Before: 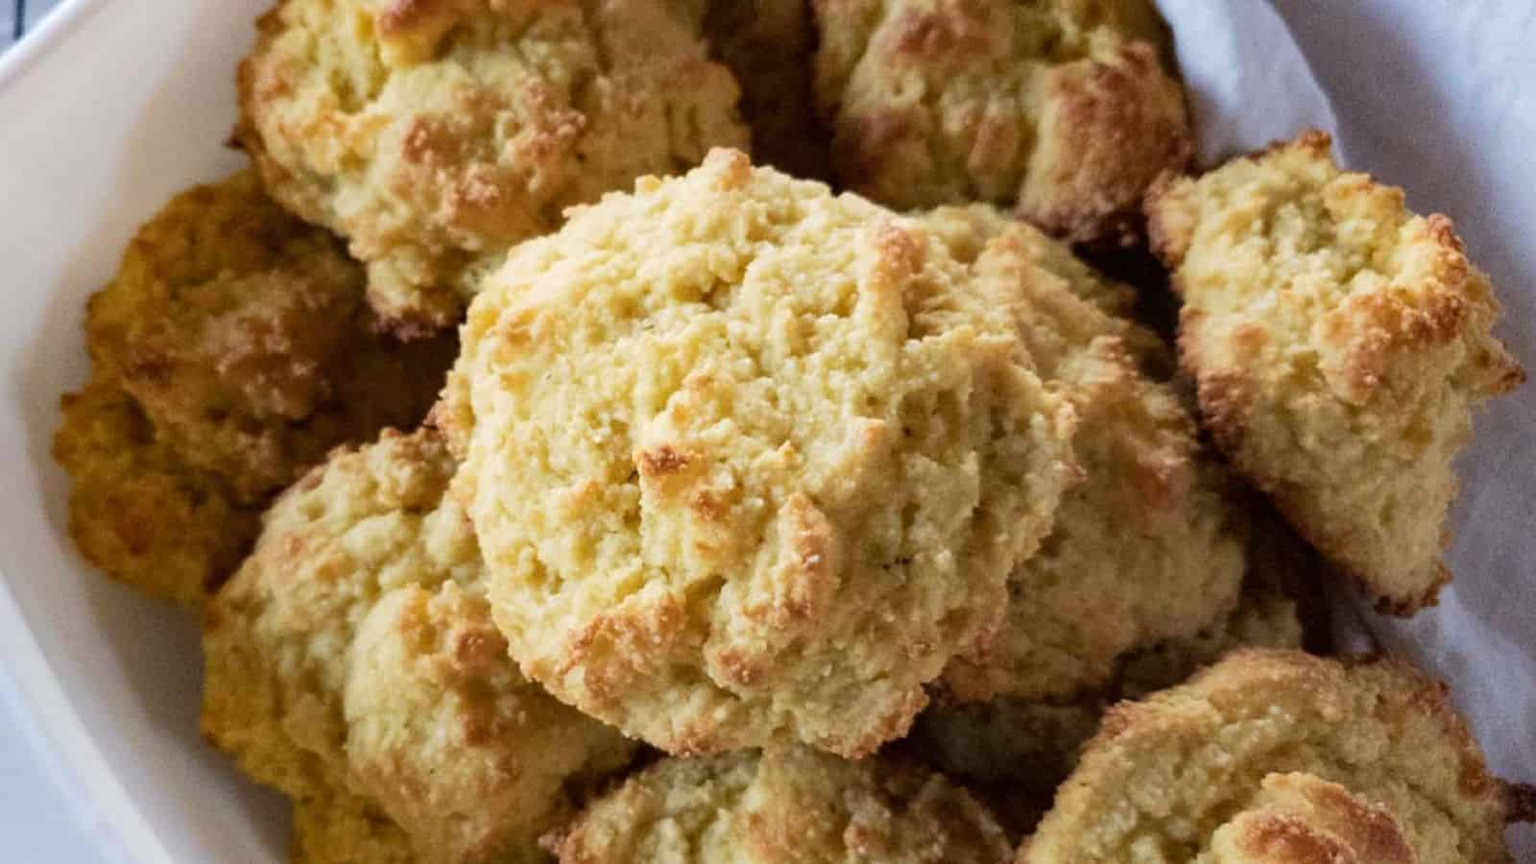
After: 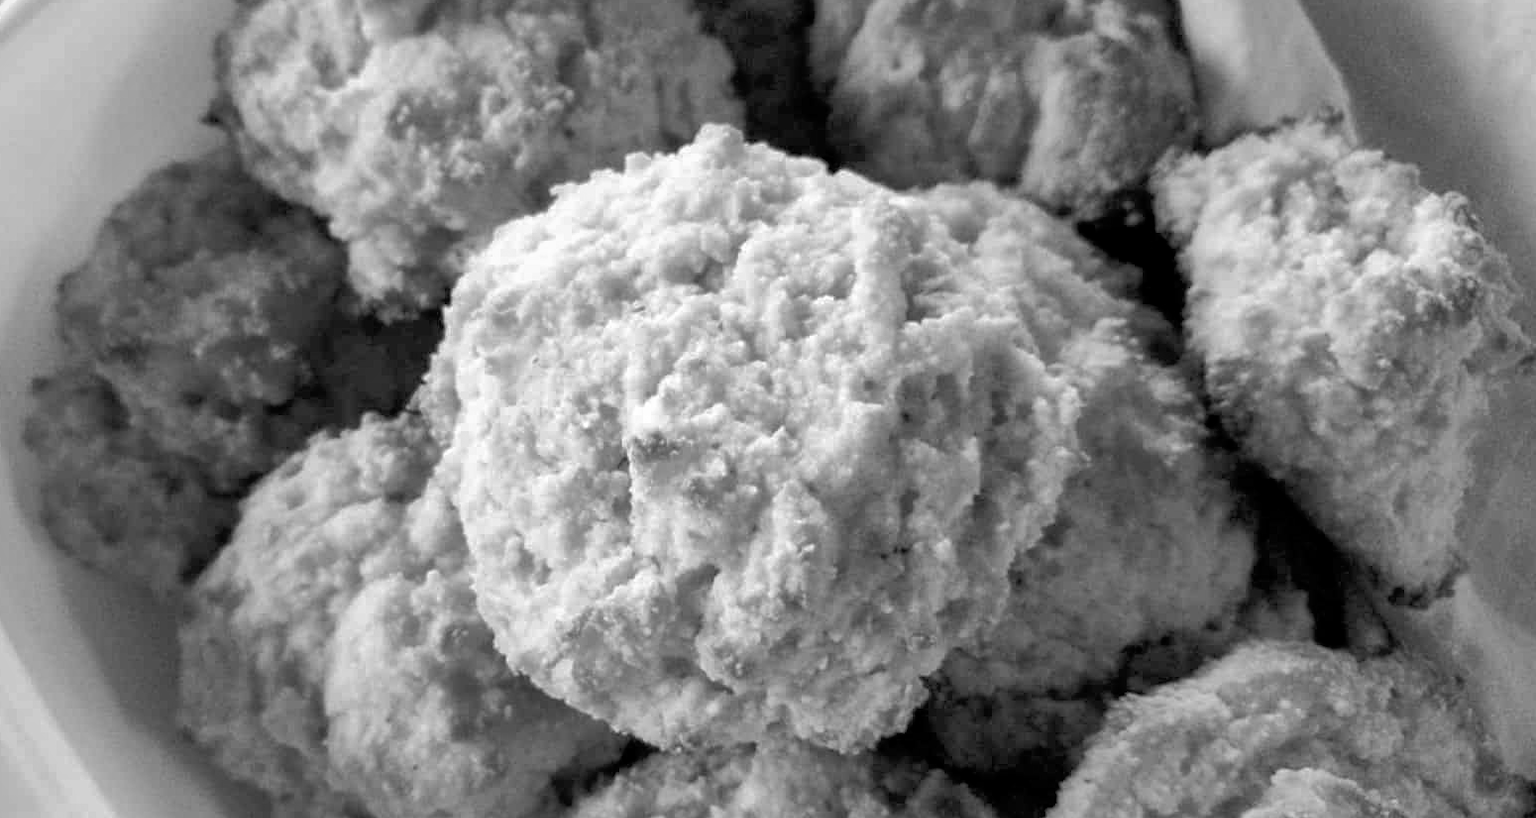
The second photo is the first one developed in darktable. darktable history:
shadows and highlights: on, module defaults
exposure: black level correction 0.005, exposure 0.286 EV, compensate highlight preservation false
color balance rgb: perceptual saturation grading › global saturation 30%, global vibrance 20%
monochrome: a 30.25, b 92.03
crop: left 1.964%, top 3.251%, right 1.122%, bottom 4.933%
